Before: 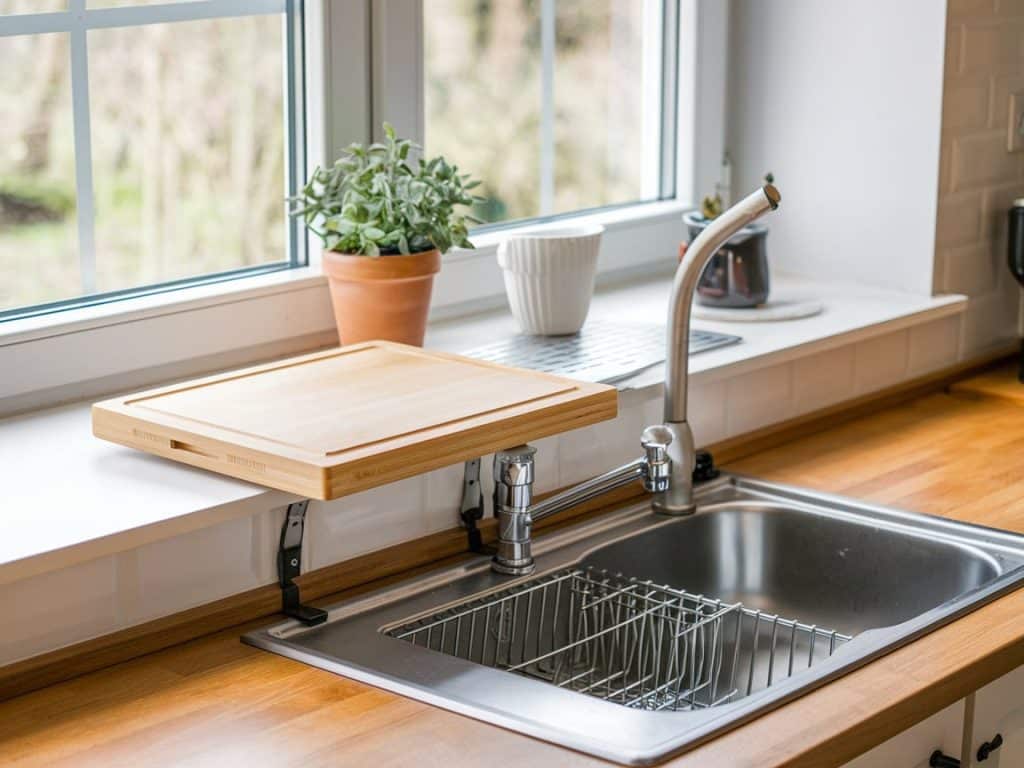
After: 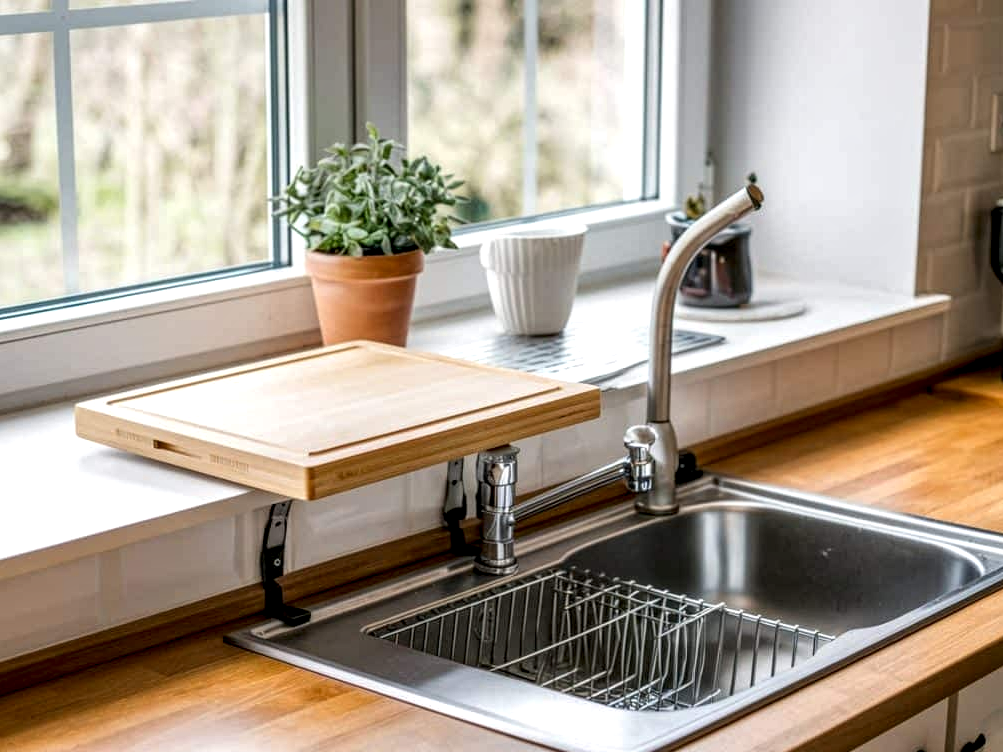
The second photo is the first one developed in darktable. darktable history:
crop: left 1.743%, right 0.268%, bottom 2.011%
local contrast: highlights 60%, shadows 60%, detail 160%
